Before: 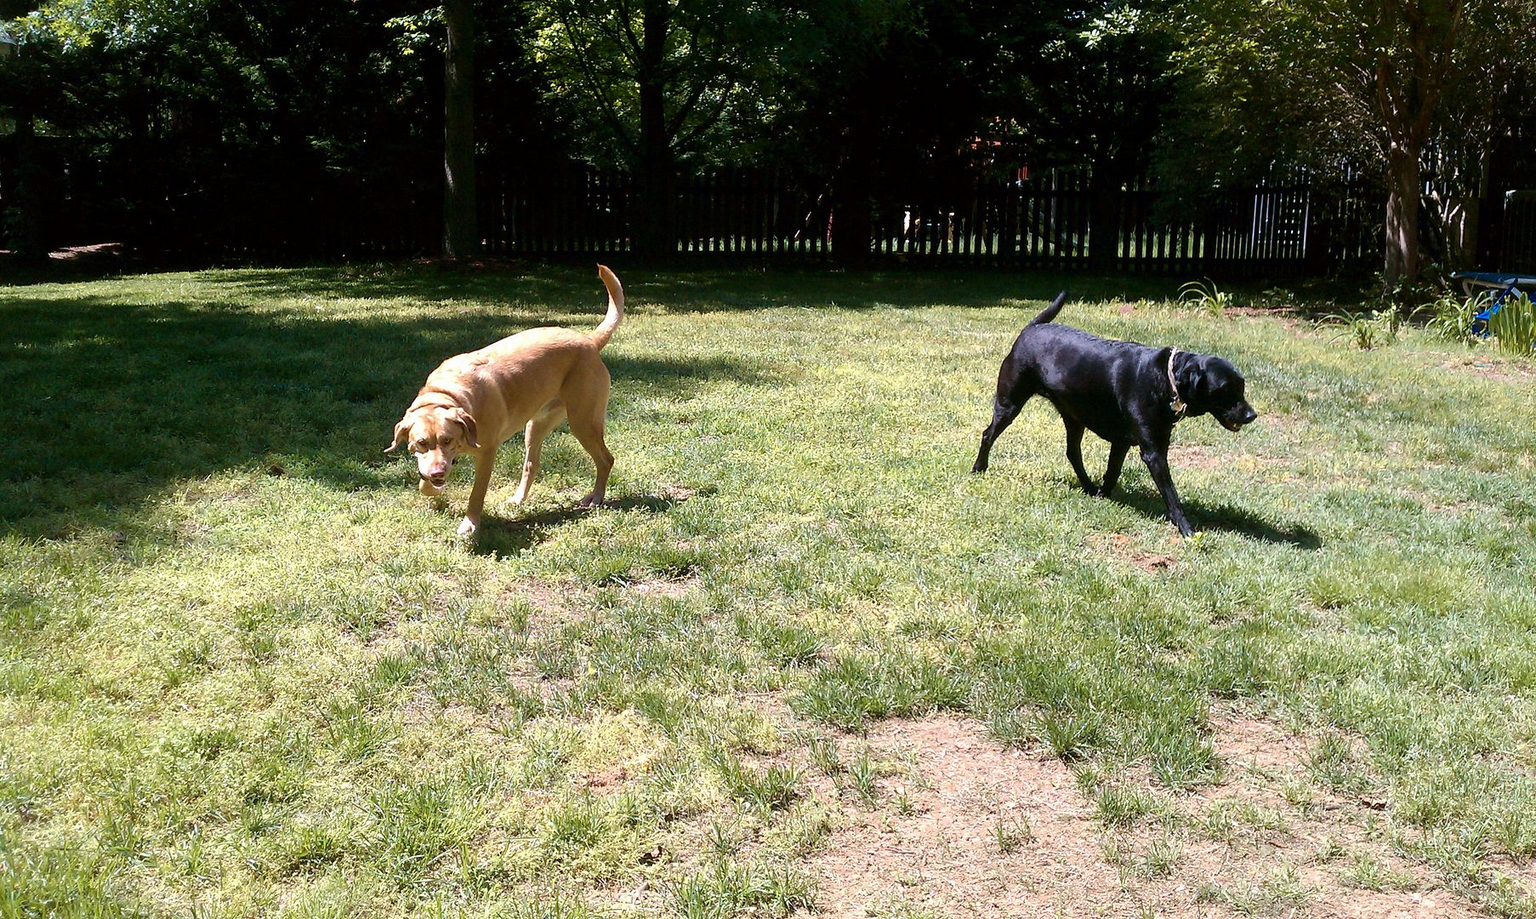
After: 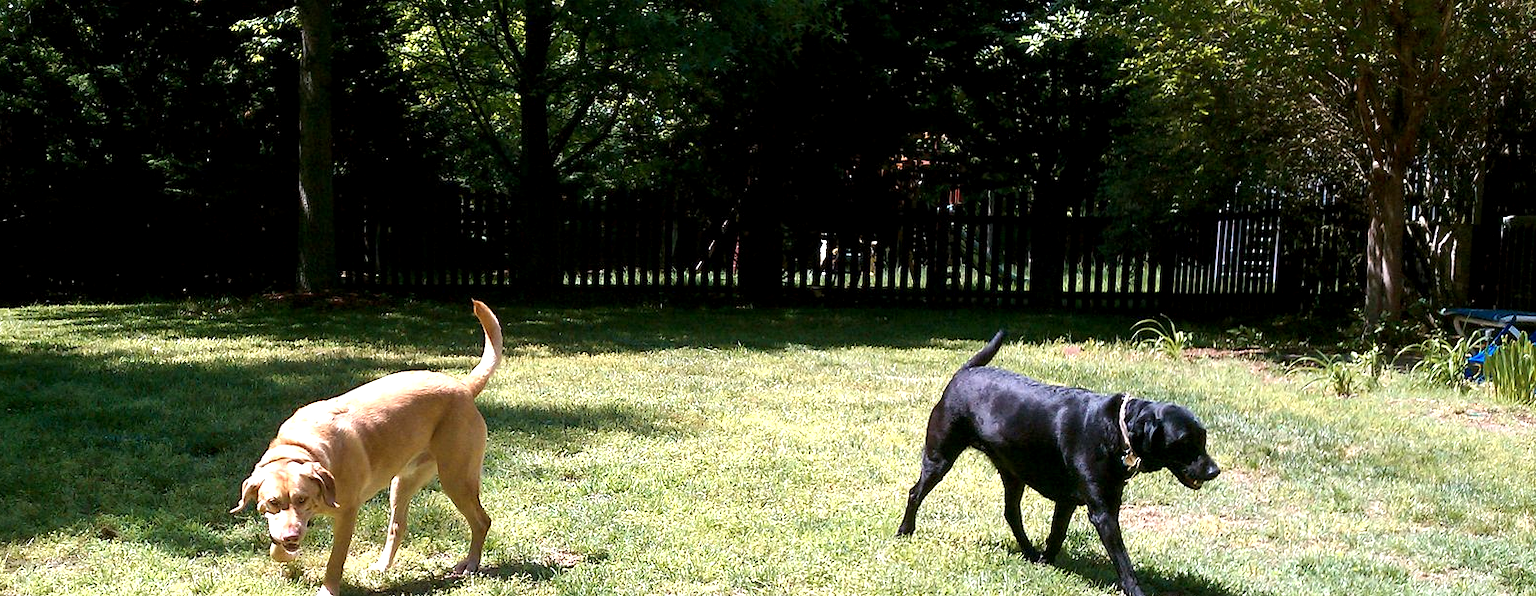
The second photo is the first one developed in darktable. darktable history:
local contrast: highlights 100%, shadows 100%, detail 120%, midtone range 0.2
crop and rotate: left 11.812%, bottom 42.776%
exposure: black level correction 0.001, exposure 0.5 EV, compensate exposure bias true, compensate highlight preservation false
